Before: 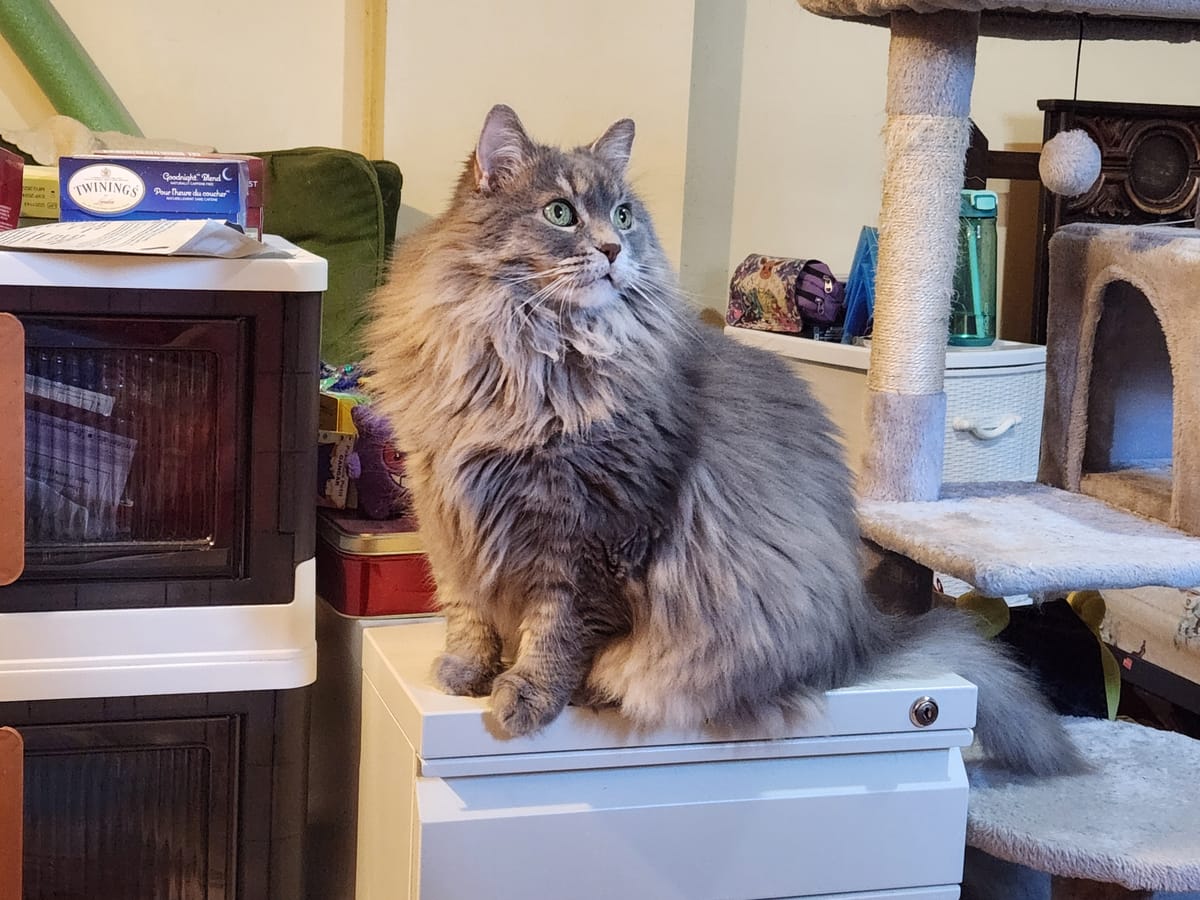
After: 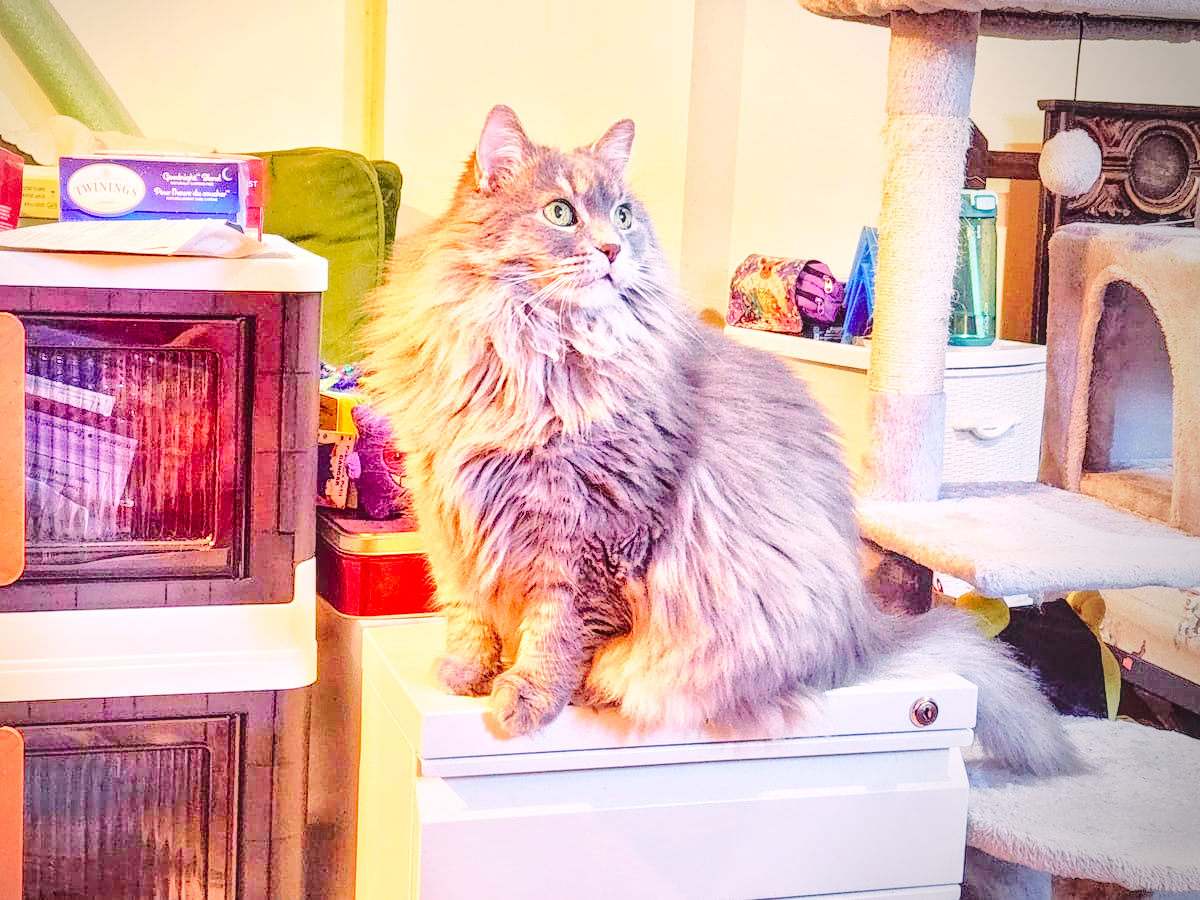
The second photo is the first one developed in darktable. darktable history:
local contrast: on, module defaults
color correction: highlights a* 3.12, highlights b* -1.55, shadows a* -0.101, shadows b* 2.52, saturation 0.98
color balance rgb: shadows lift › chroma 2%, shadows lift › hue 247.2°, power › chroma 0.3%, power › hue 25.2°, highlights gain › chroma 3%, highlights gain › hue 60°, global offset › luminance 0.75%, perceptual saturation grading › global saturation 20%, perceptual saturation grading › highlights -20%, perceptual saturation grading › shadows 30%, global vibrance 20%
tone equalizer: -8 EV 2 EV, -7 EV 2 EV, -6 EV 2 EV, -5 EV 2 EV, -4 EV 2 EV, -3 EV 1.5 EV, -2 EV 1 EV, -1 EV 0.5 EV
tone curve: curves: ch0 [(0, 0) (0.239, 0.248) (0.508, 0.606) (0.828, 0.878) (1, 1)]; ch1 [(0, 0) (0.401, 0.42) (0.442, 0.47) (0.492, 0.498) (0.511, 0.516) (0.555, 0.586) (0.681, 0.739) (1, 1)]; ch2 [(0, 0) (0.411, 0.433) (0.5, 0.504) (0.545, 0.574) (1, 1)], color space Lab, independent channels, preserve colors none
base curve: curves: ch0 [(0, 0) (0.028, 0.03) (0.121, 0.232) (0.46, 0.748) (0.859, 0.968) (1, 1)], preserve colors none
vignetting: center (-0.15, 0.013)
